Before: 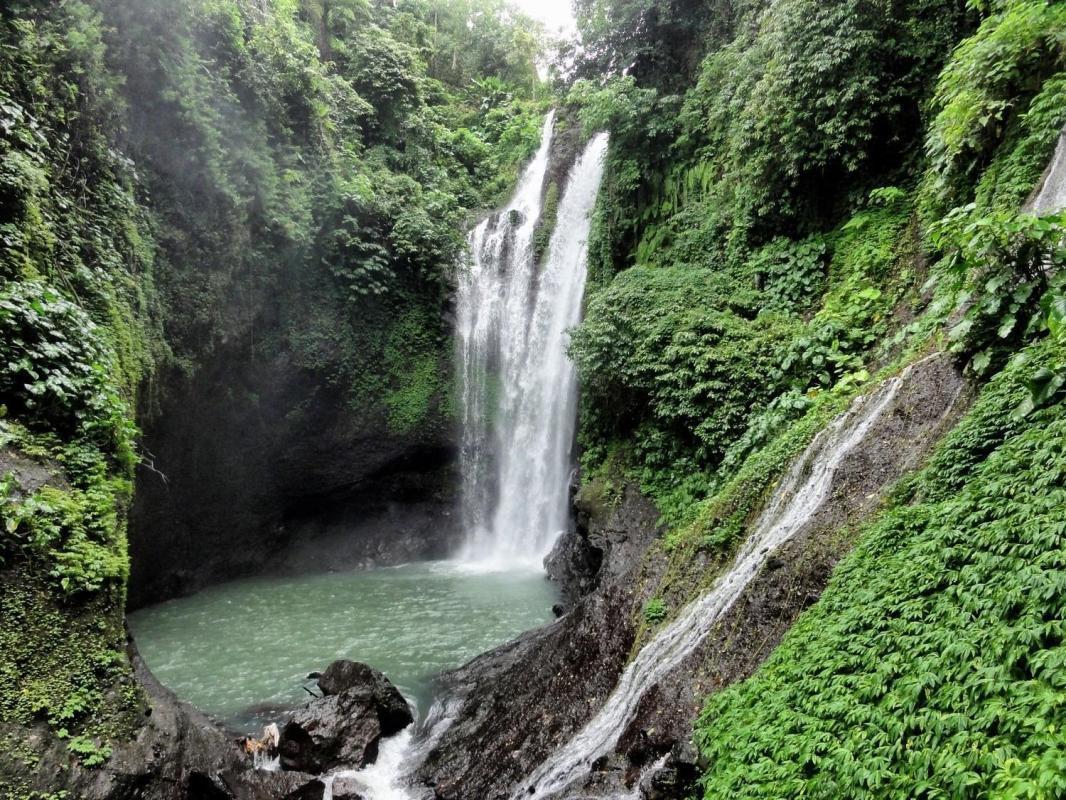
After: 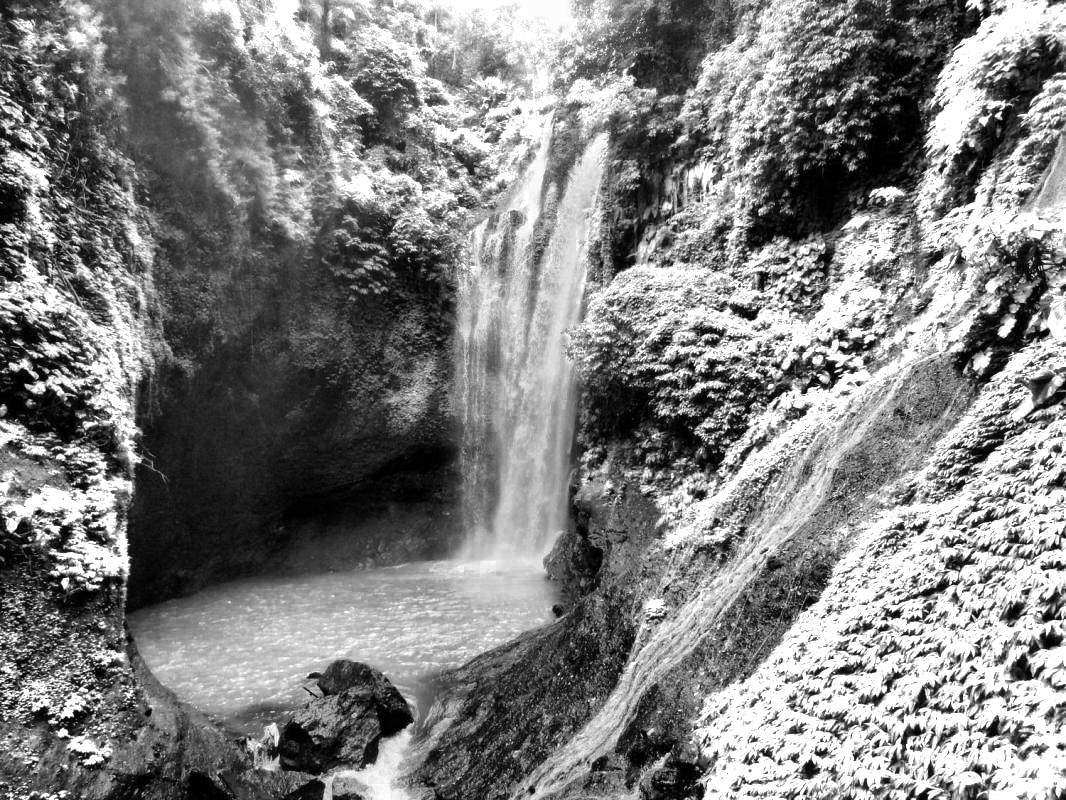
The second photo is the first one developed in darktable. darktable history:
color zones: curves: ch0 [(0, 0.554) (0.146, 0.662) (0.293, 0.86) (0.503, 0.774) (0.637, 0.106) (0.74, 0.072) (0.866, 0.488) (0.998, 0.569)]; ch1 [(0, 0) (0.143, 0) (0.286, 0) (0.429, 0) (0.571, 0) (0.714, 0) (0.857, 0)]
color balance rgb: shadows fall-off 101%, linear chroma grading › mid-tones 7.63%, perceptual saturation grading › mid-tones 11.68%, mask middle-gray fulcrum 22.45%, global vibrance 10.11%, saturation formula JzAzBz (2021)
